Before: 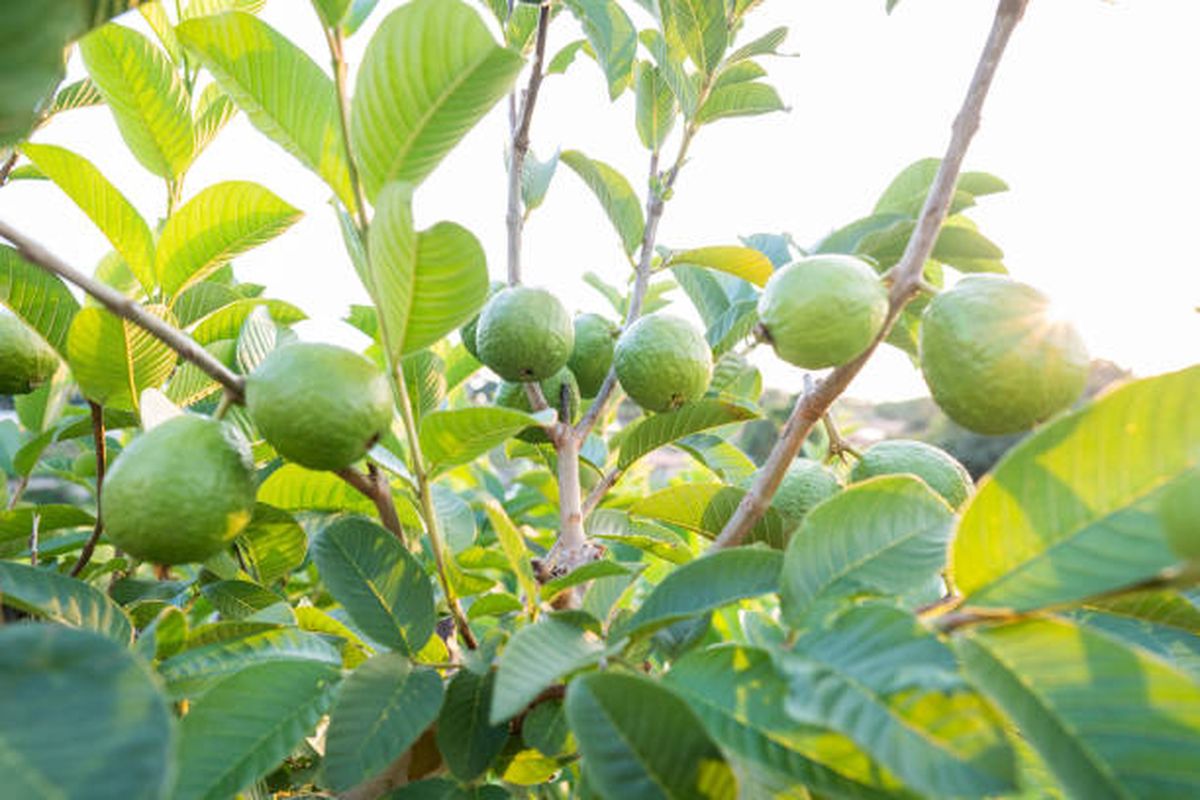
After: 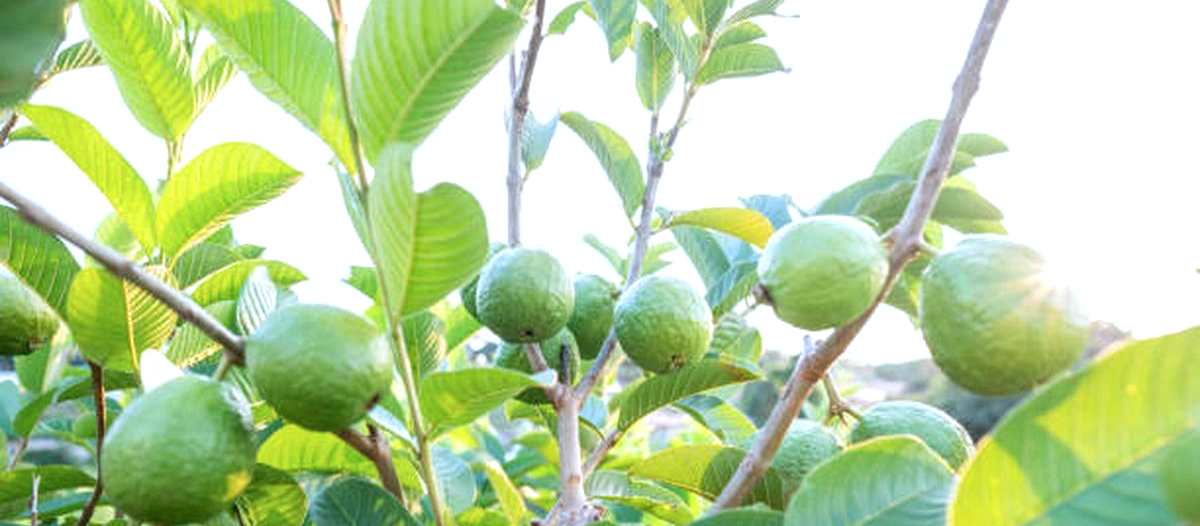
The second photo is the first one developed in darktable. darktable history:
crop and rotate: top 4.9%, bottom 29.321%
color calibration: x 0.367, y 0.376, temperature 4375.26 K
local contrast: detail 114%
exposure: black level correction 0.001, exposure 0.193 EV, compensate highlight preservation false
